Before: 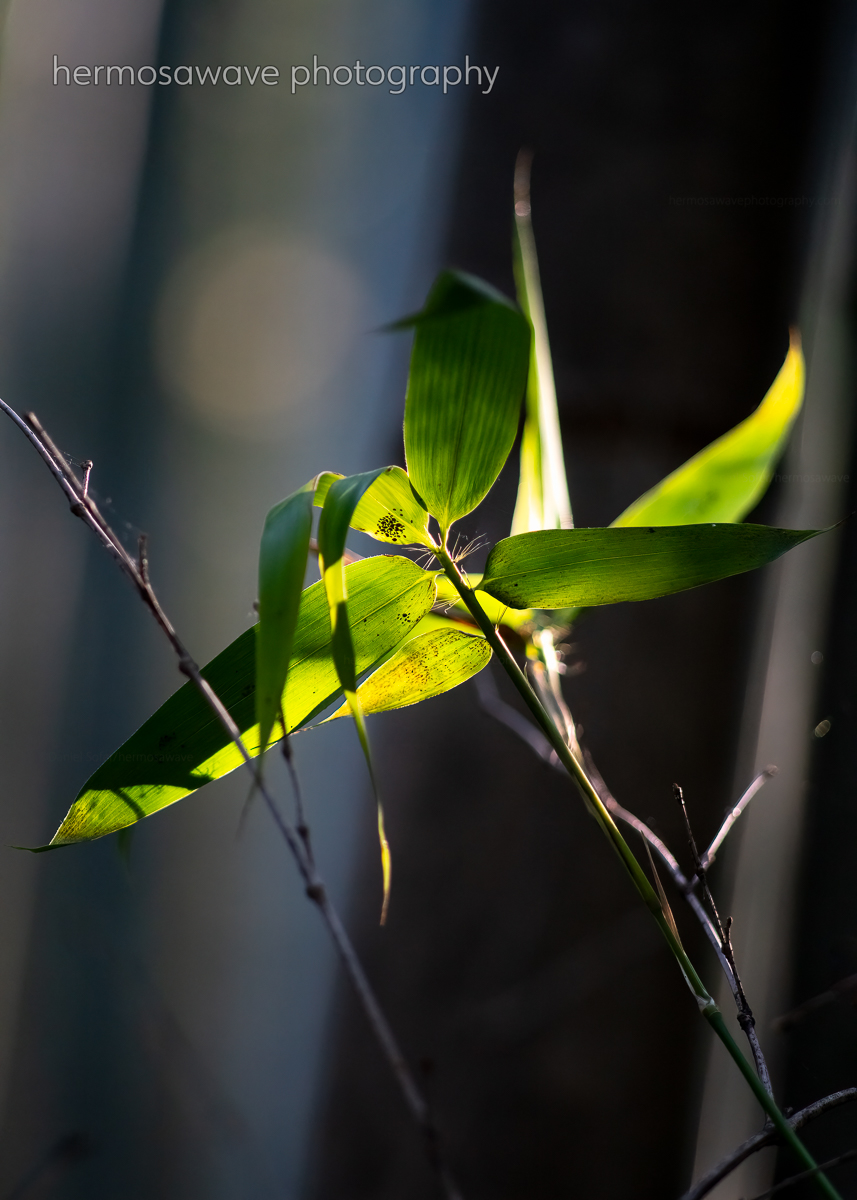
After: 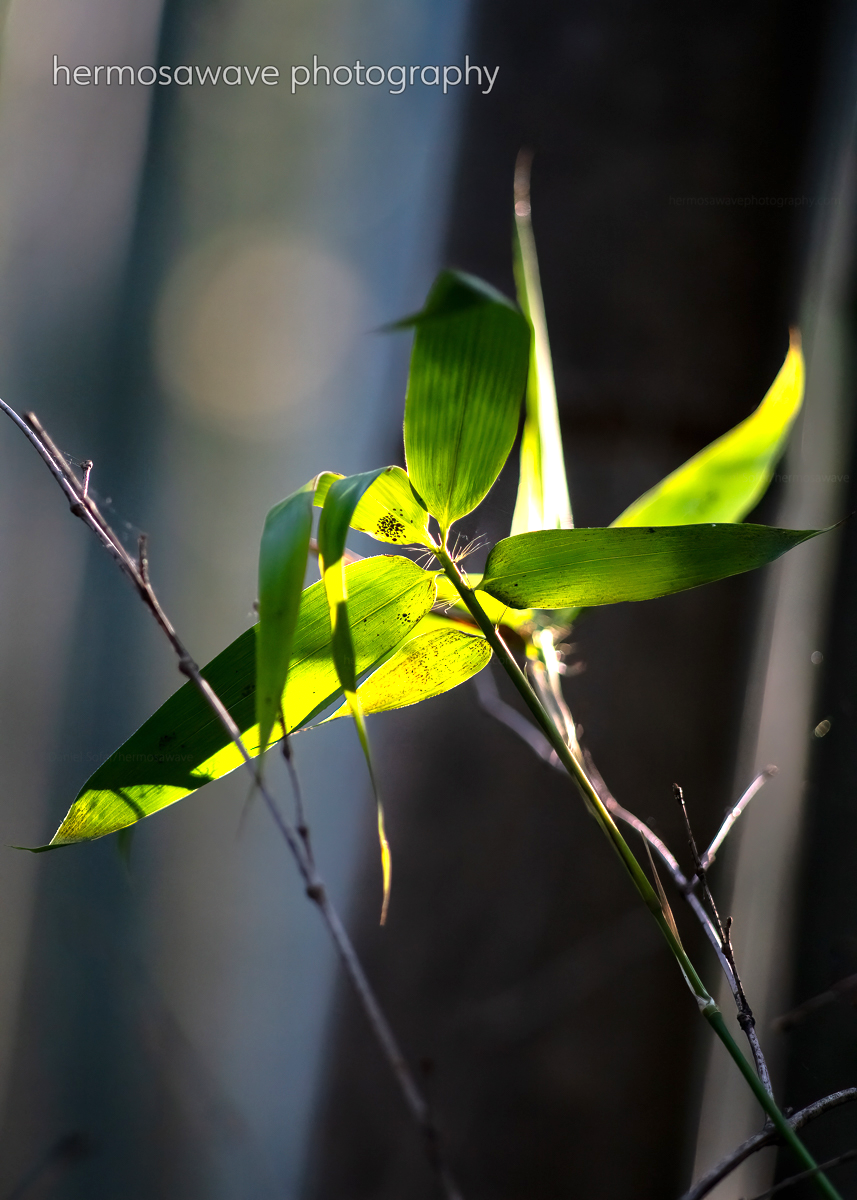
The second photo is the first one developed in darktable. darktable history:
tone equalizer: -8 EV -2 EV, -7 EV -2 EV, -6 EV -2 EV, -5 EV -2 EV, -4 EV -2 EV, -3 EV -2 EV, -2 EV -2 EV, -1 EV -1.63 EV, +0 EV -2 EV
exposure: black level correction 0, exposure 1.6 EV, compensate exposure bias true, compensate highlight preservation false
